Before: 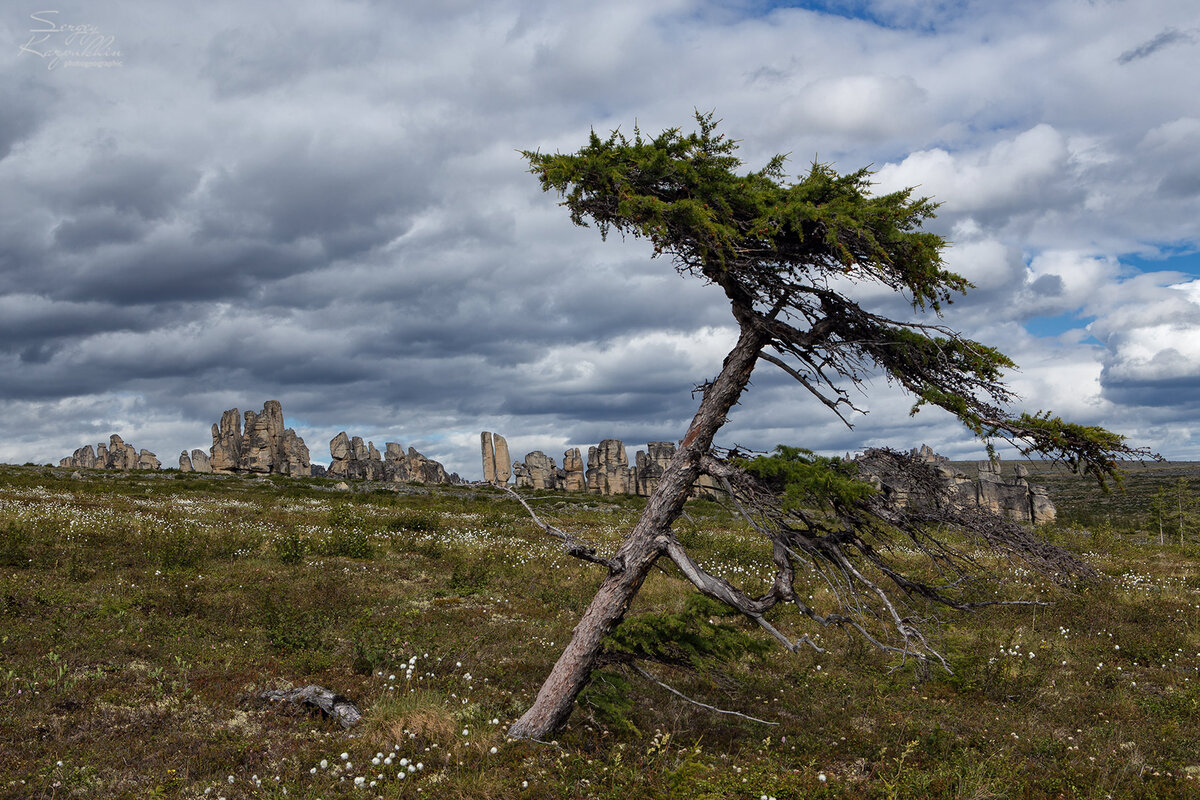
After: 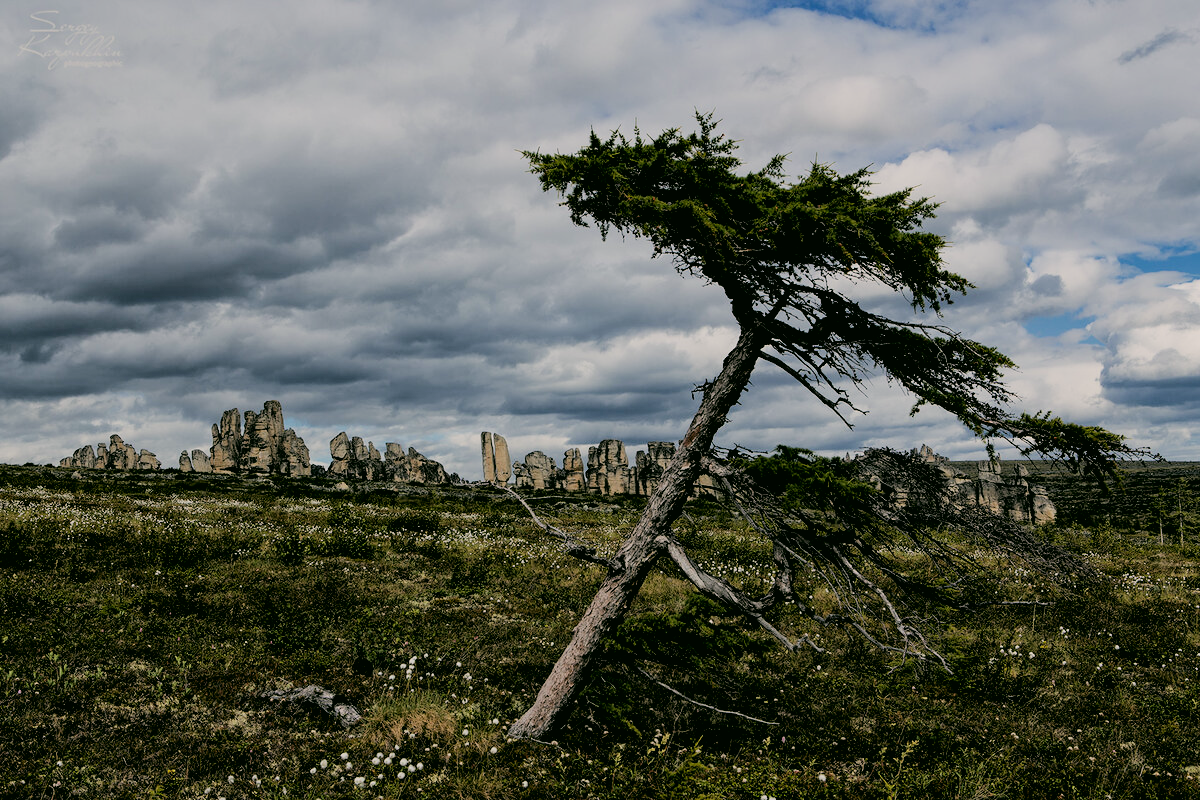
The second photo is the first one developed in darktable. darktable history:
filmic rgb: black relative exposure -2.8 EV, white relative exposure 4.56 EV, hardness 1.74, contrast 1.258
color correction: highlights a* 4.27, highlights b* 4.91, shadows a* -7.77, shadows b* 4.79
